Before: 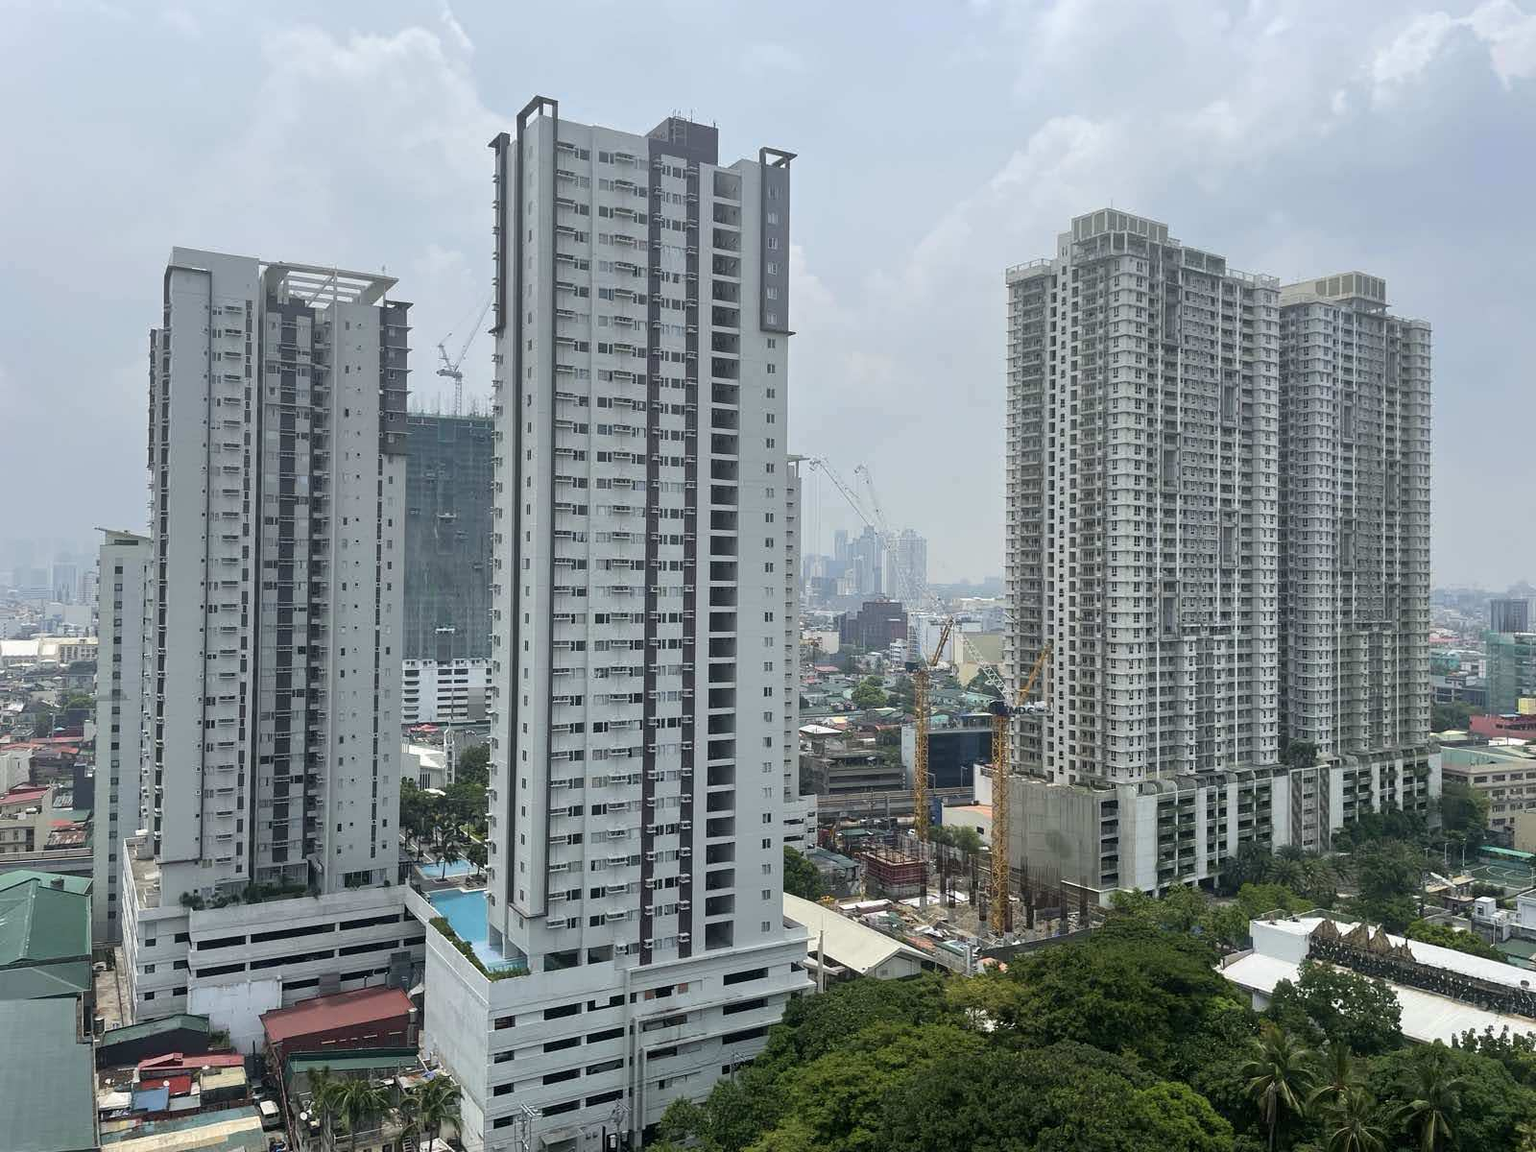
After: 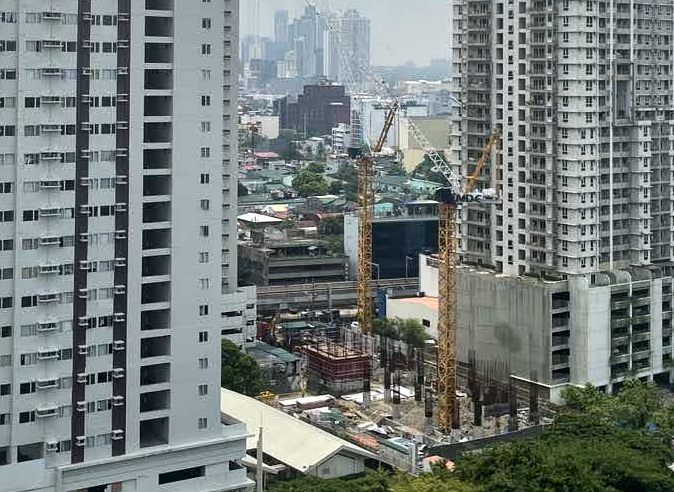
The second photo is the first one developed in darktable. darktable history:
contrast brightness saturation: contrast 0.01, saturation -0.05
crop: left 37.221%, top 45.169%, right 20.63%, bottom 13.777%
local contrast: mode bilateral grid, contrast 25, coarseness 47, detail 151%, midtone range 0.2
